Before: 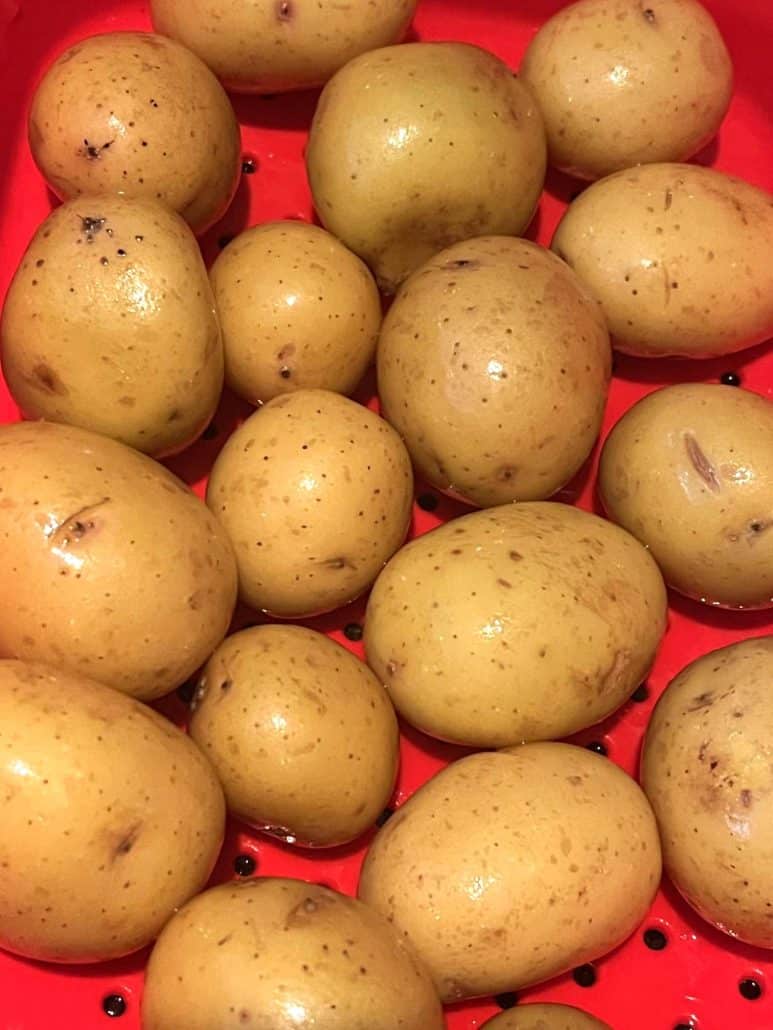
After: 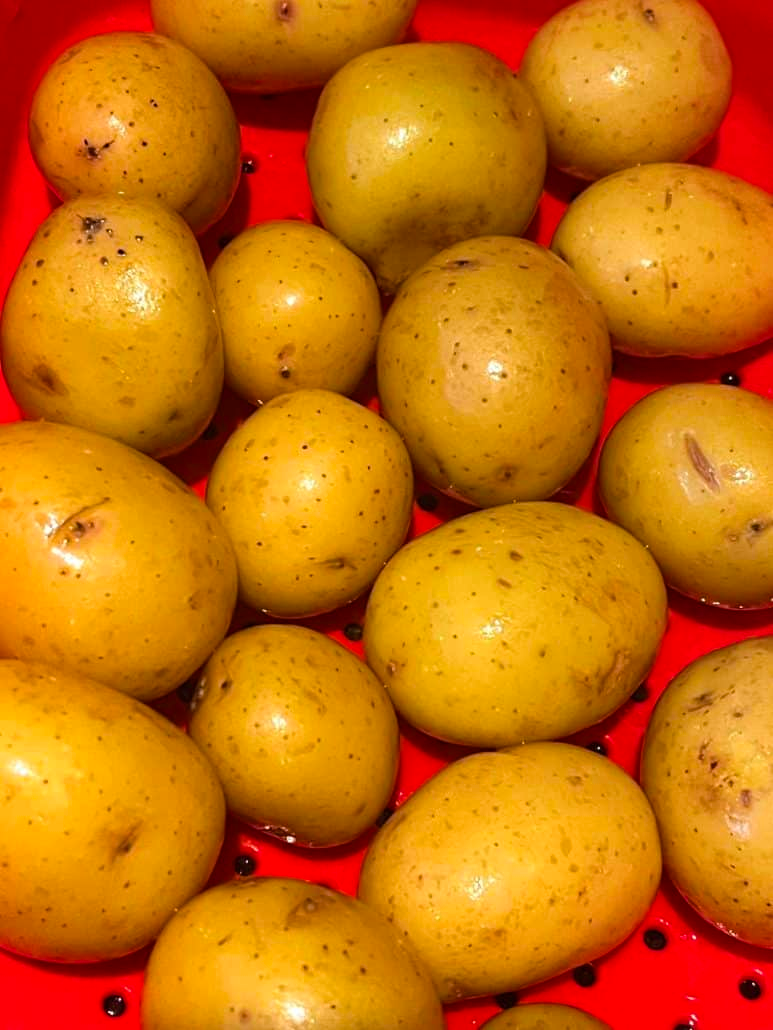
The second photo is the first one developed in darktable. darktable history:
color balance rgb: perceptual saturation grading › global saturation 25.178%, global vibrance 20%
